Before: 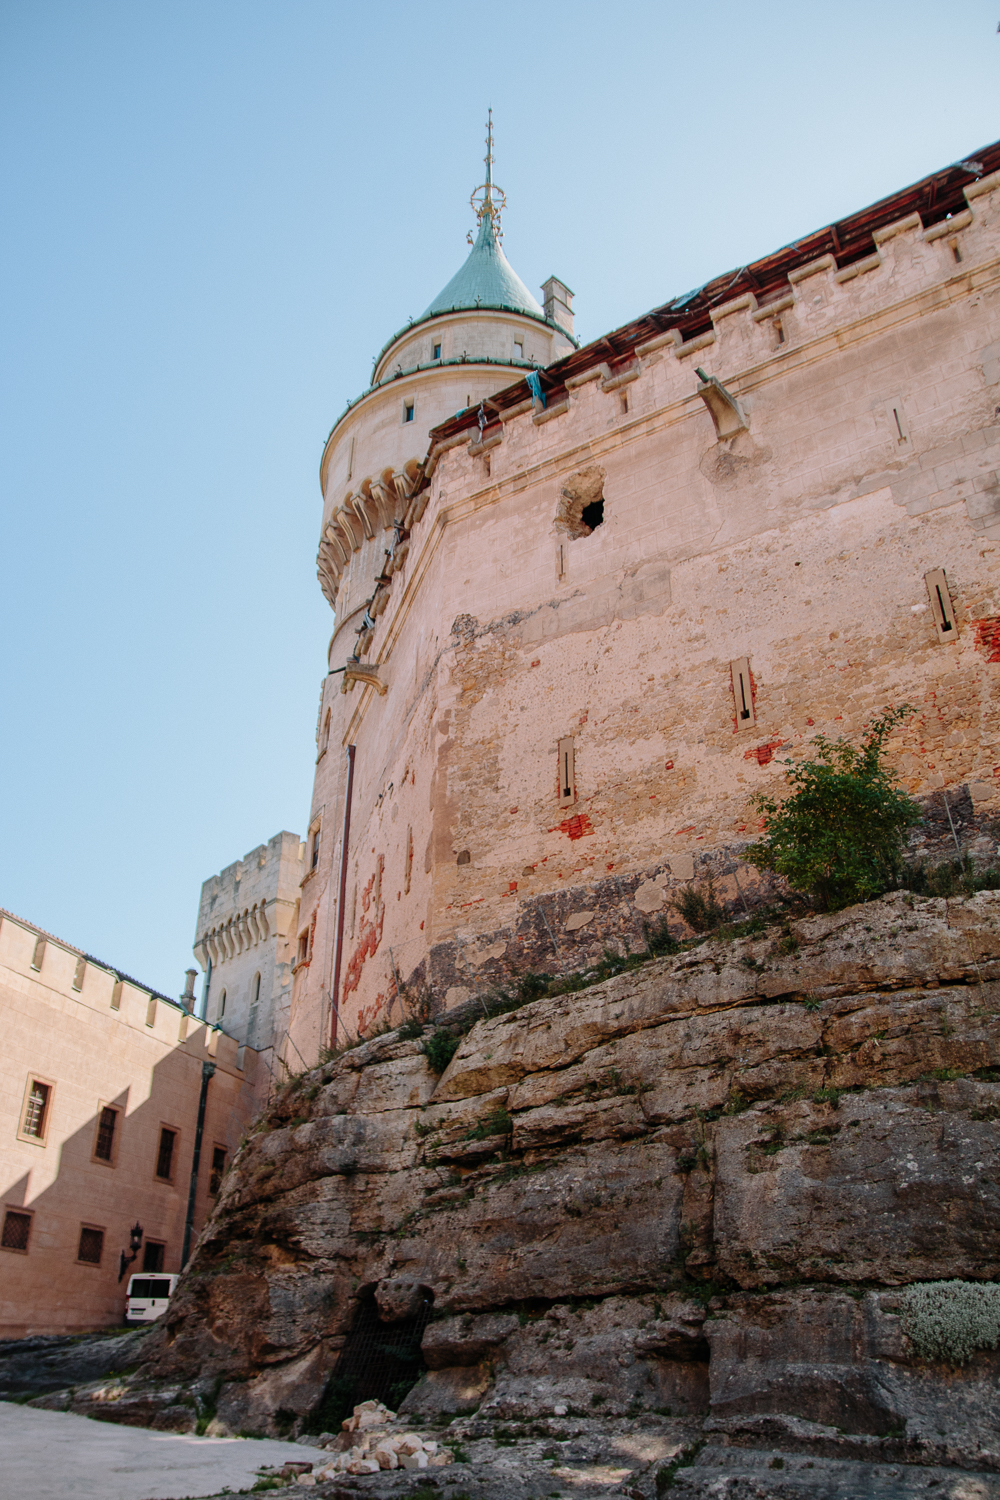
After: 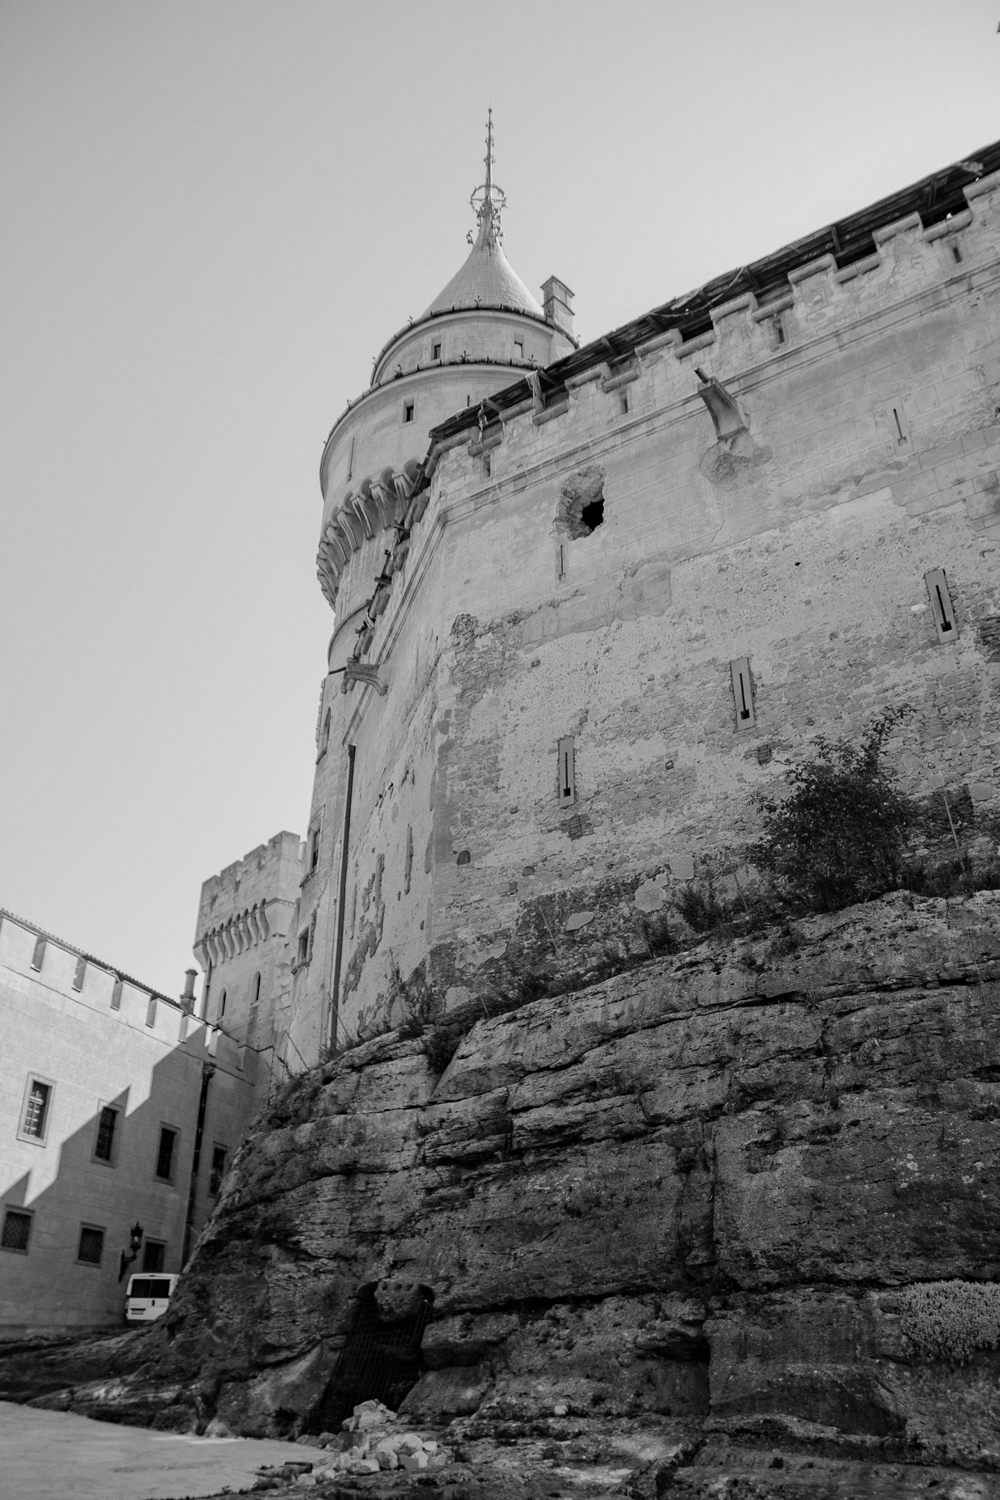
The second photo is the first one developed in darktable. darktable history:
haze removal: compatibility mode true, adaptive false
color calibration: output gray [0.267, 0.423, 0.267, 0], illuminant same as pipeline (D50), adaptation none (bypass)
